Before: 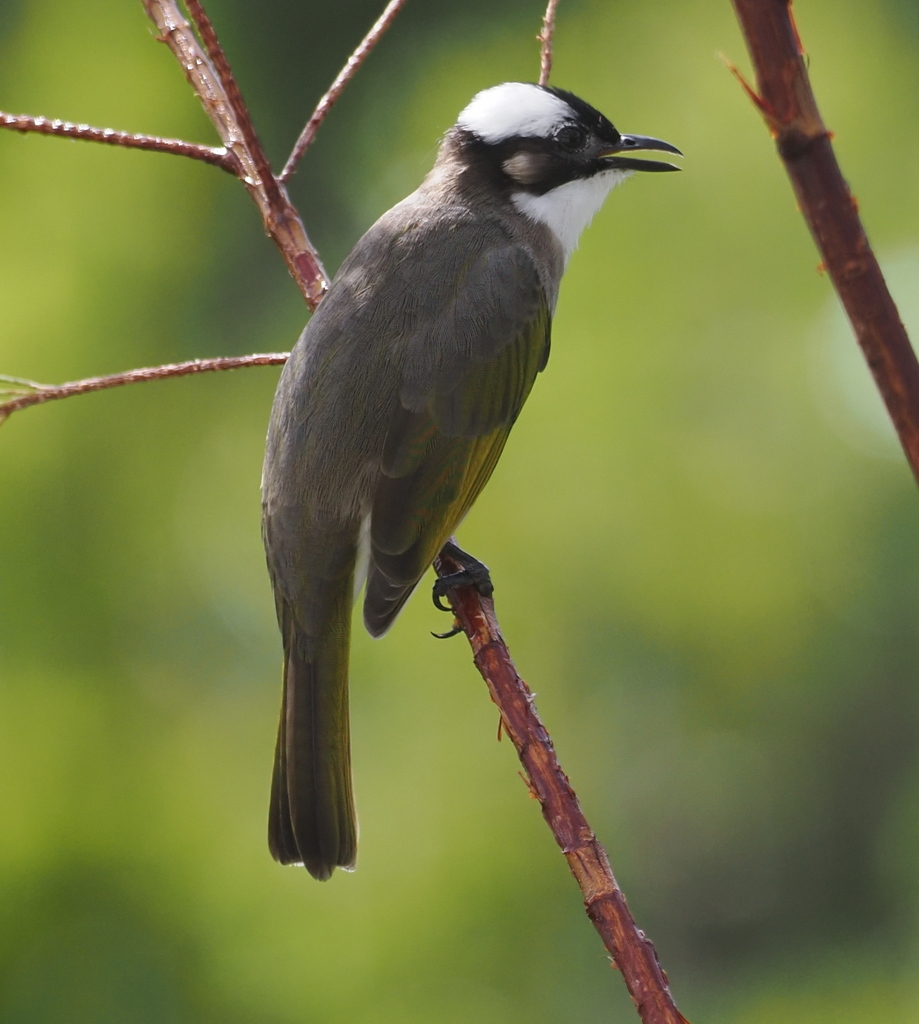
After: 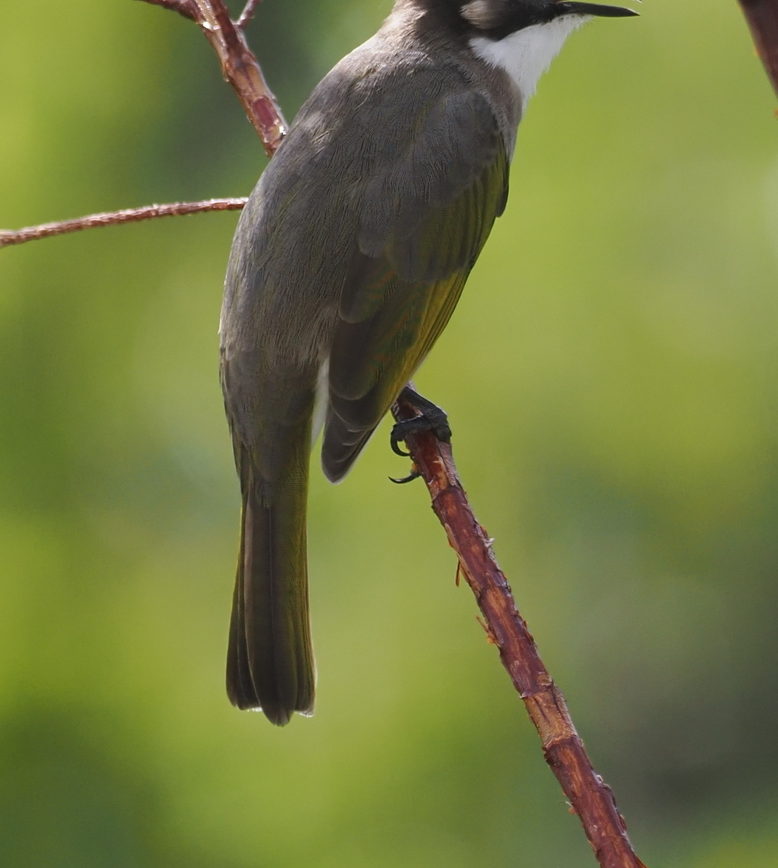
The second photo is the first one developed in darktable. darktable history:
crop and rotate: left 4.611%, top 15.204%, right 10.665%
